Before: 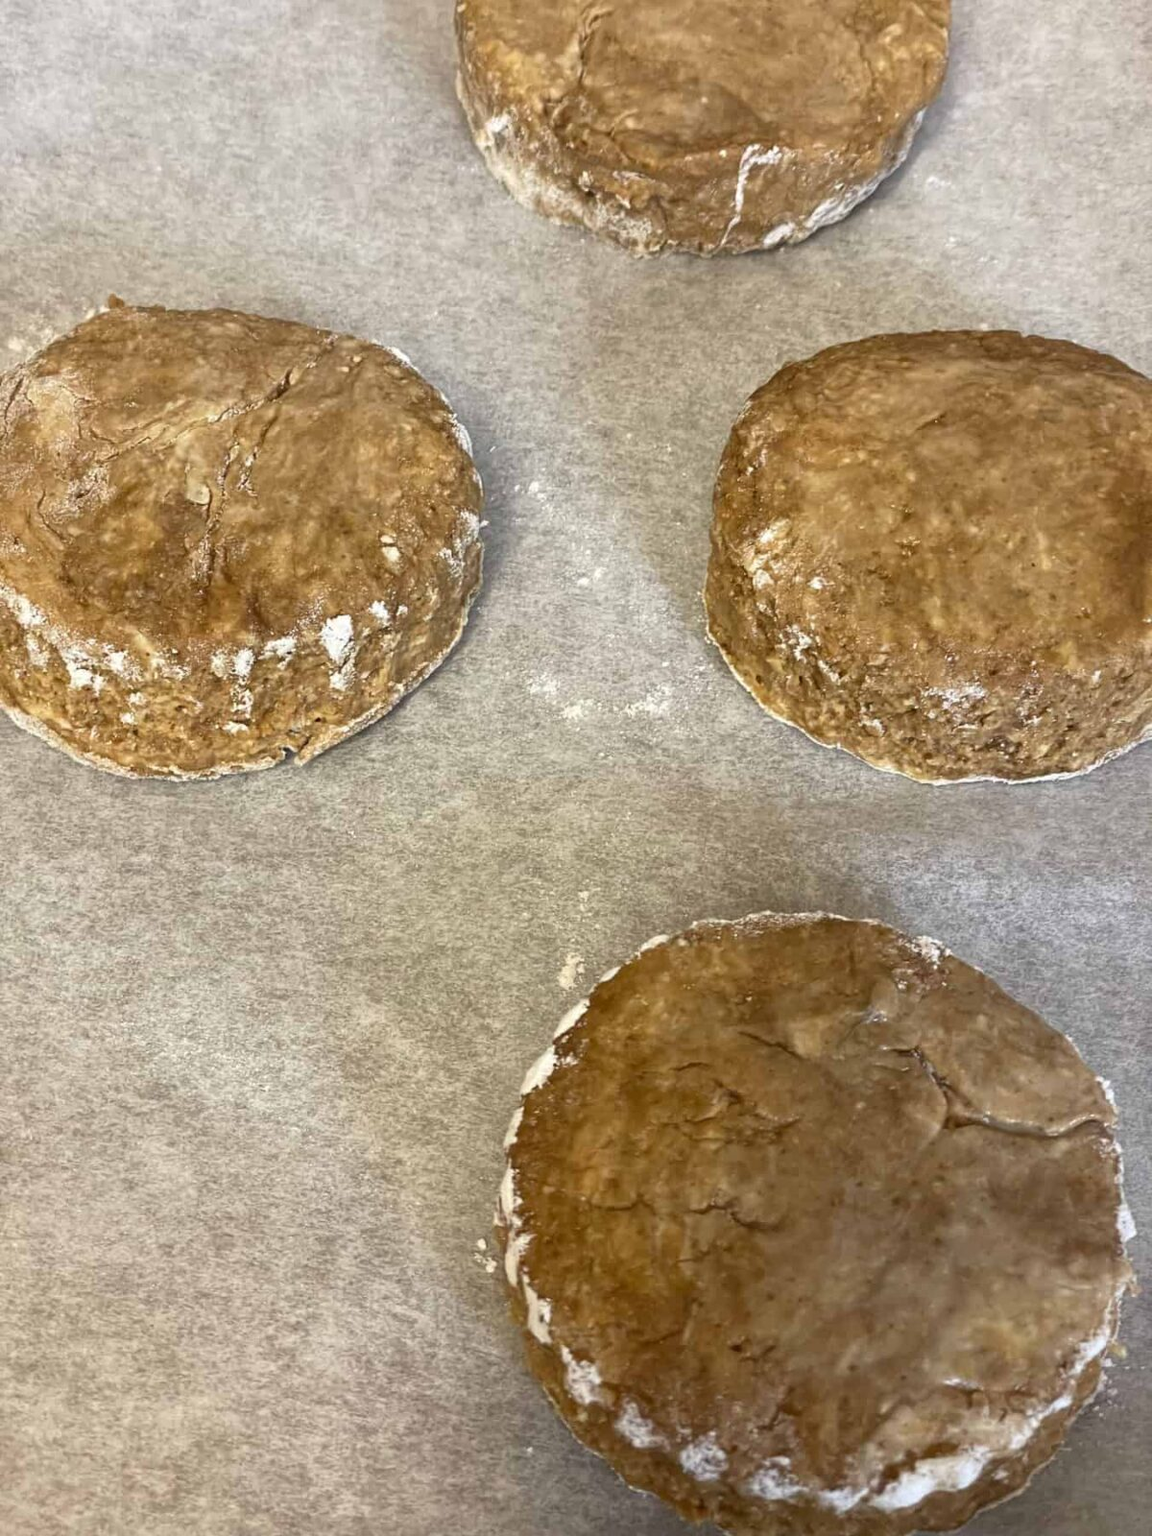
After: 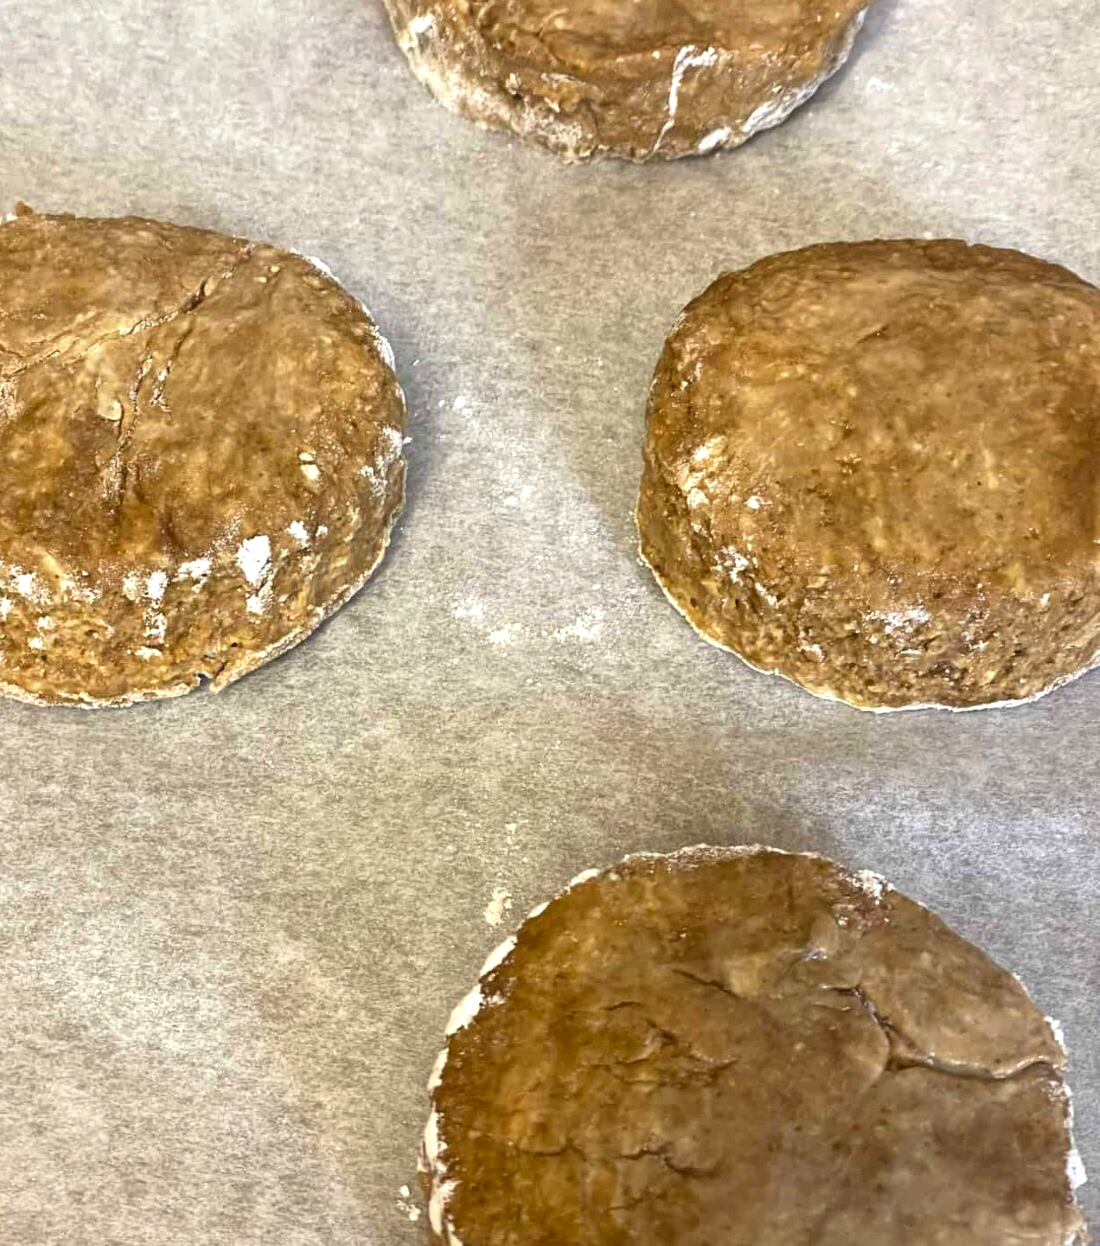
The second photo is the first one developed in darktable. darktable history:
crop: left 8.155%, top 6.611%, bottom 15.385%
color balance: contrast 8.5%, output saturation 105%
exposure: exposure 0.197 EV, compensate highlight preservation false
